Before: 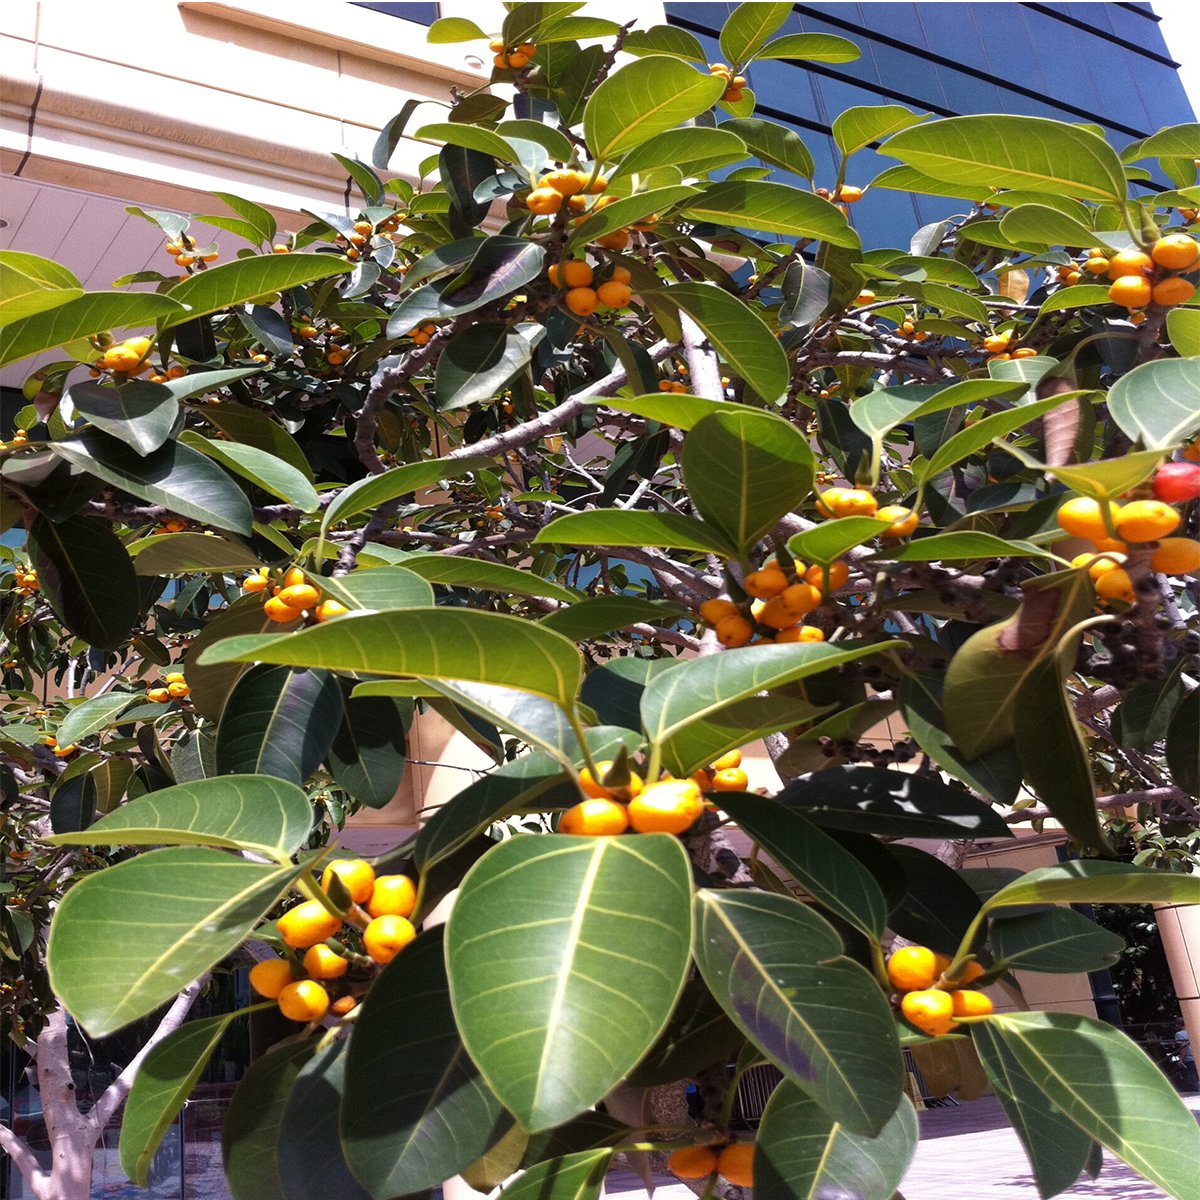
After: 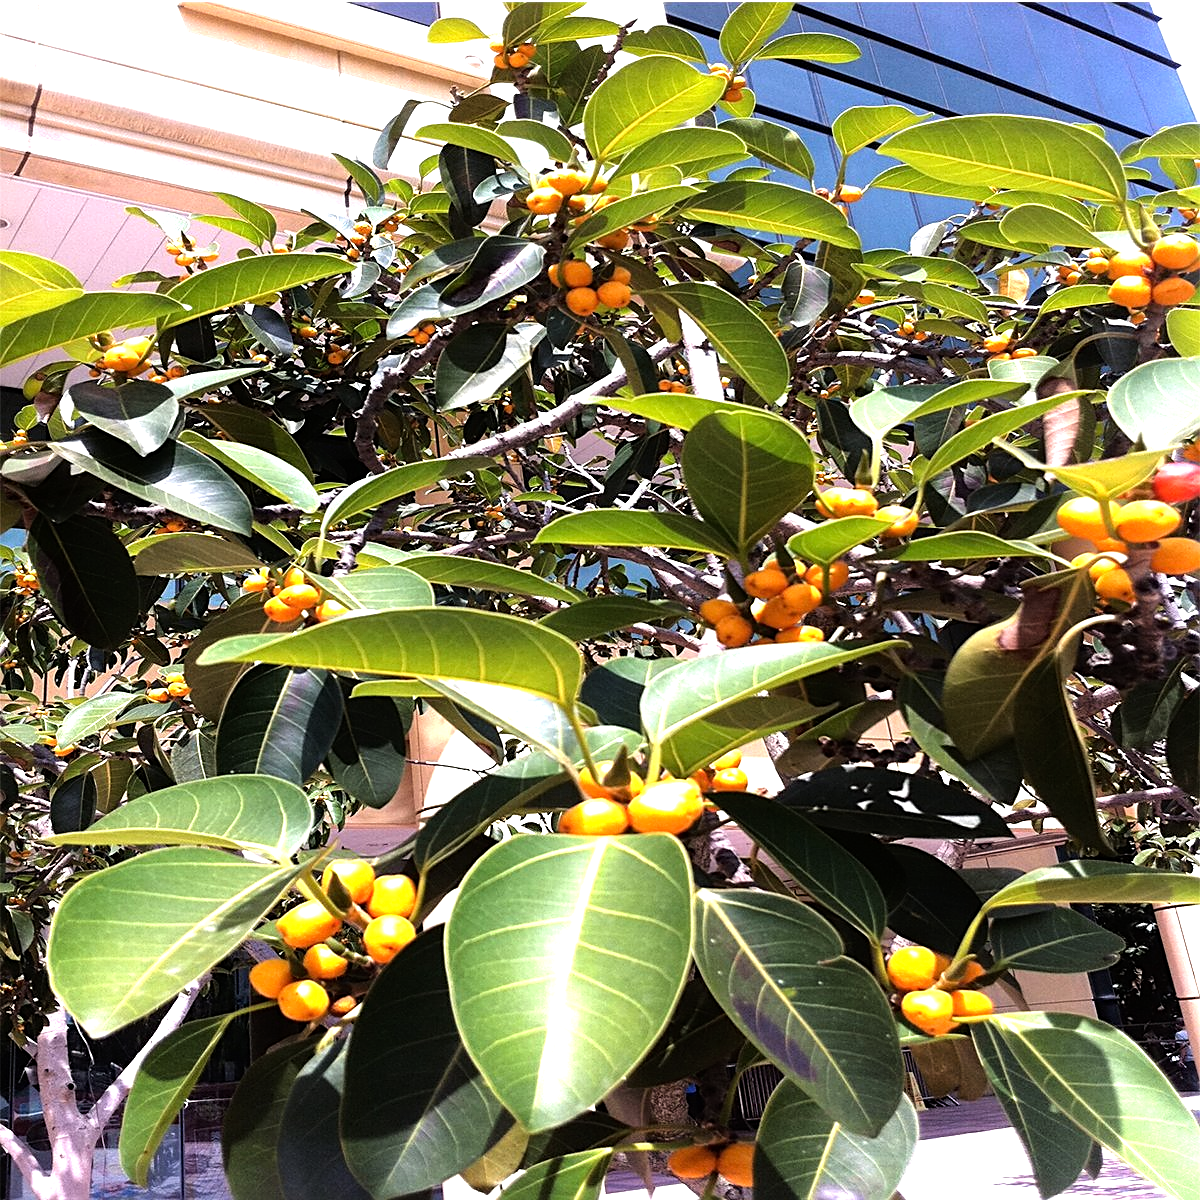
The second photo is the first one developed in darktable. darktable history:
tone equalizer: -8 EV -1.07 EV, -7 EV -1.02 EV, -6 EV -0.84 EV, -5 EV -0.594 EV, -3 EV 0.555 EV, -2 EV 0.886 EV, -1 EV 0.991 EV, +0 EV 1.07 EV
sharpen: on, module defaults
